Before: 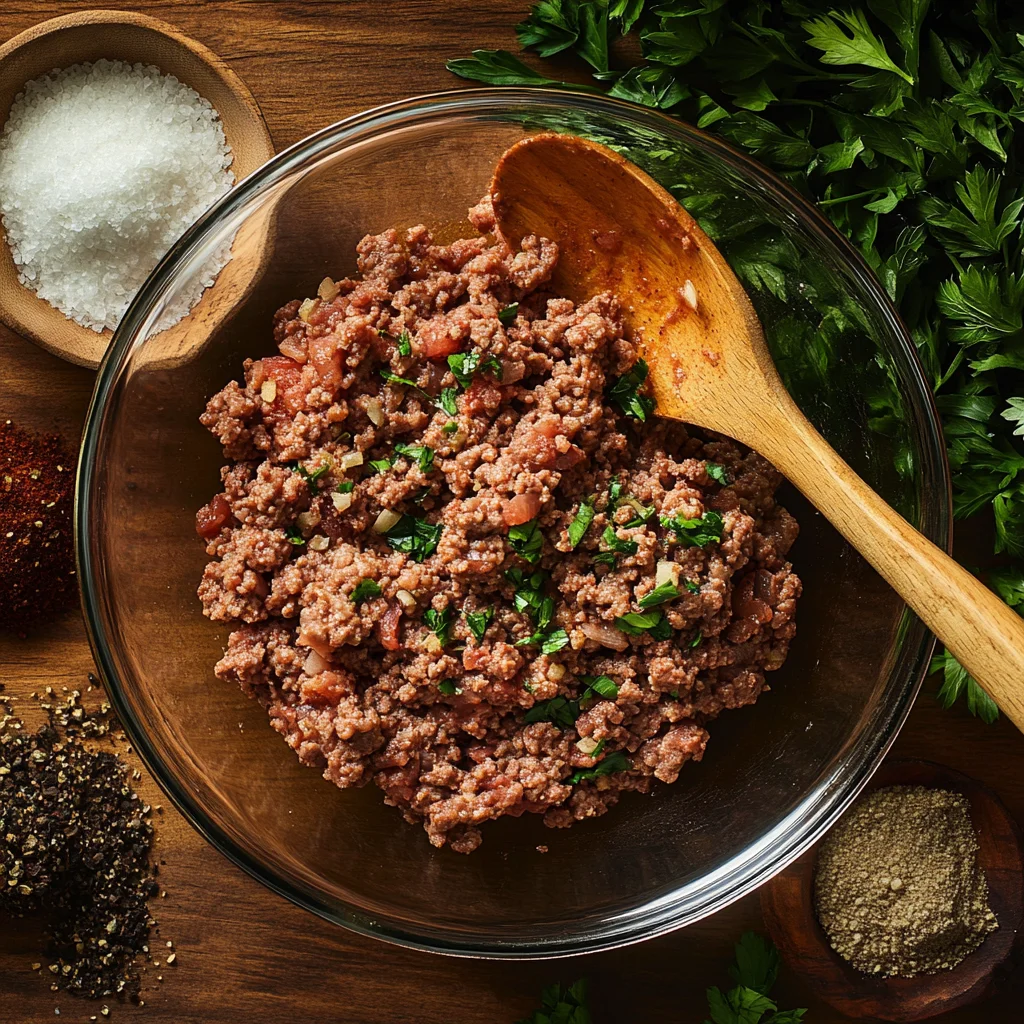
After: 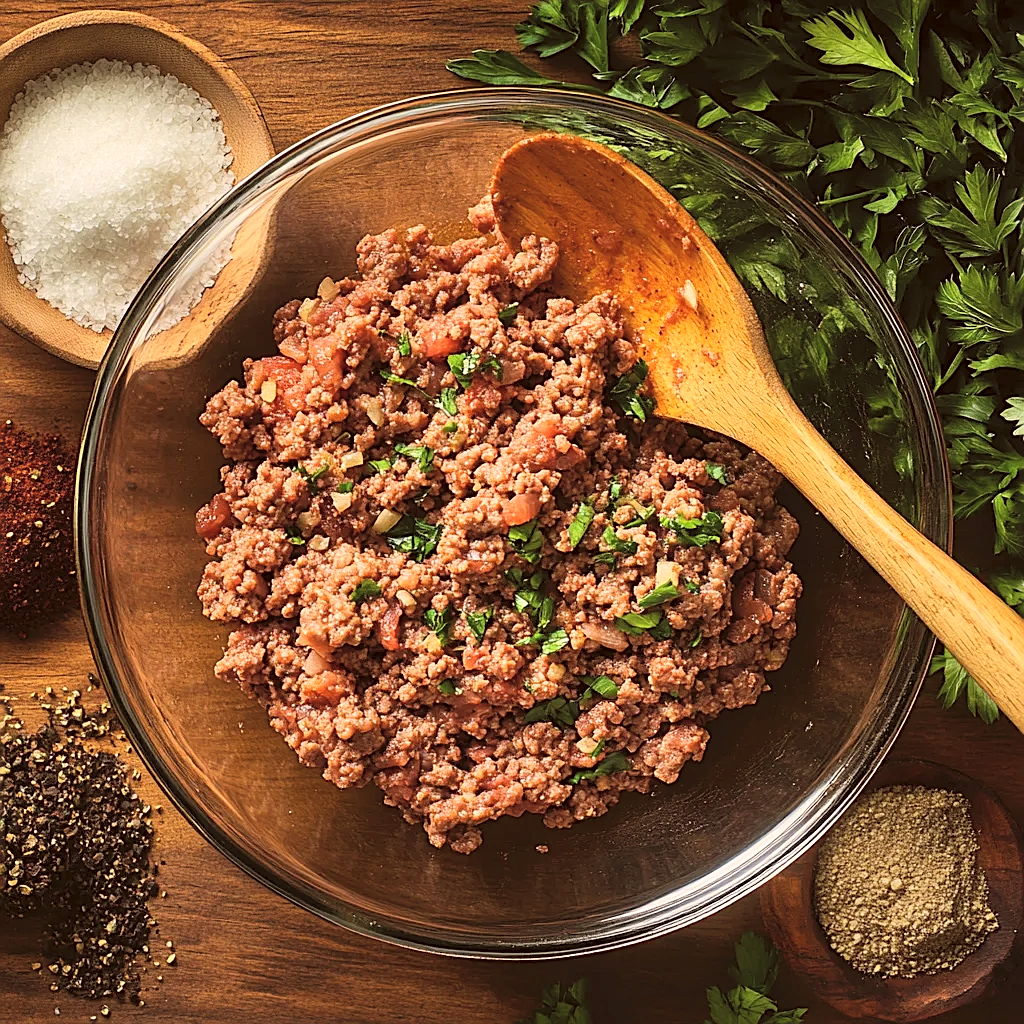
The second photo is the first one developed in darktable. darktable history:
contrast brightness saturation: contrast 0.1, brightness 0.3, saturation 0.14
sharpen: on, module defaults
color correction: highlights a* 6.27, highlights b* 8.19, shadows a* 5.94, shadows b* 7.23, saturation 0.9
